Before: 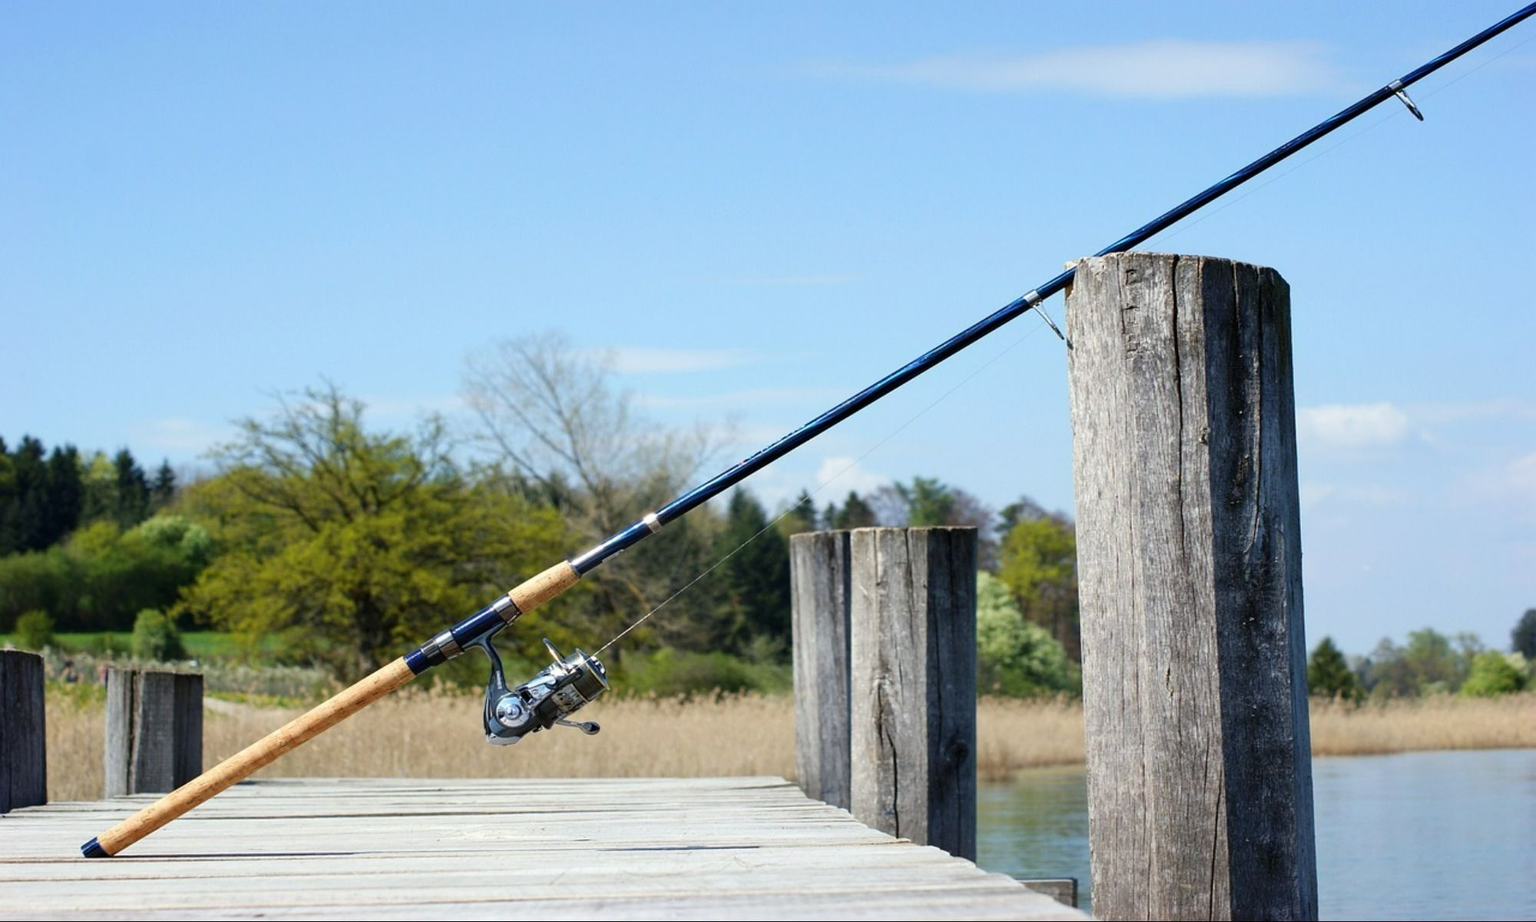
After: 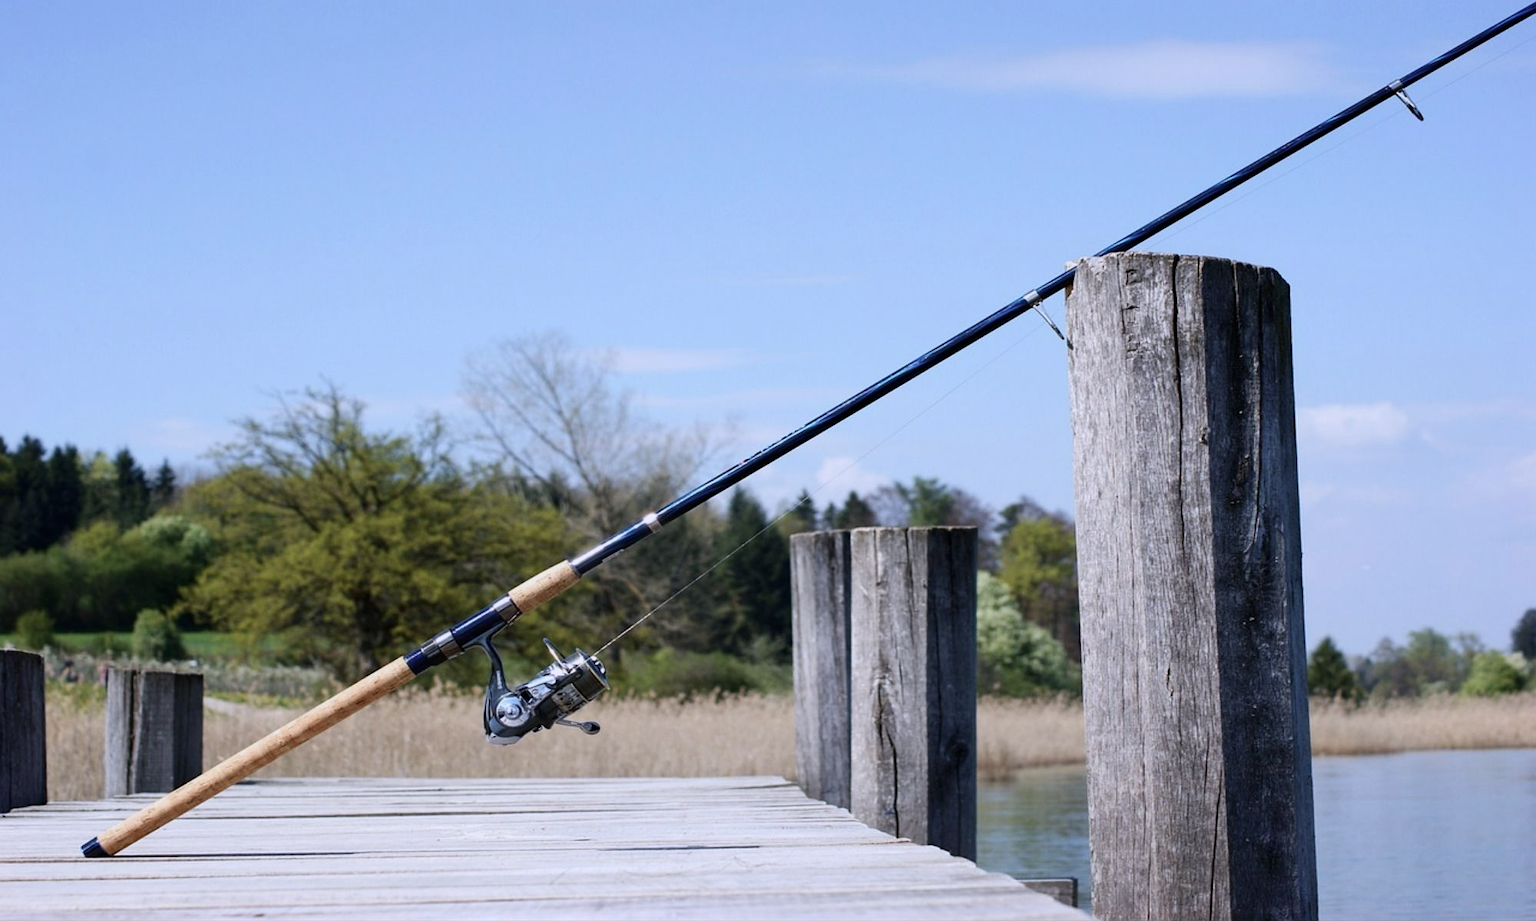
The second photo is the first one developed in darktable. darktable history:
exposure: exposure -0.257 EV, compensate highlight preservation false
contrast brightness saturation: contrast 0.114, saturation -0.177
color calibration: illuminant as shot in camera, x 0.362, y 0.385, temperature 4529.64 K
